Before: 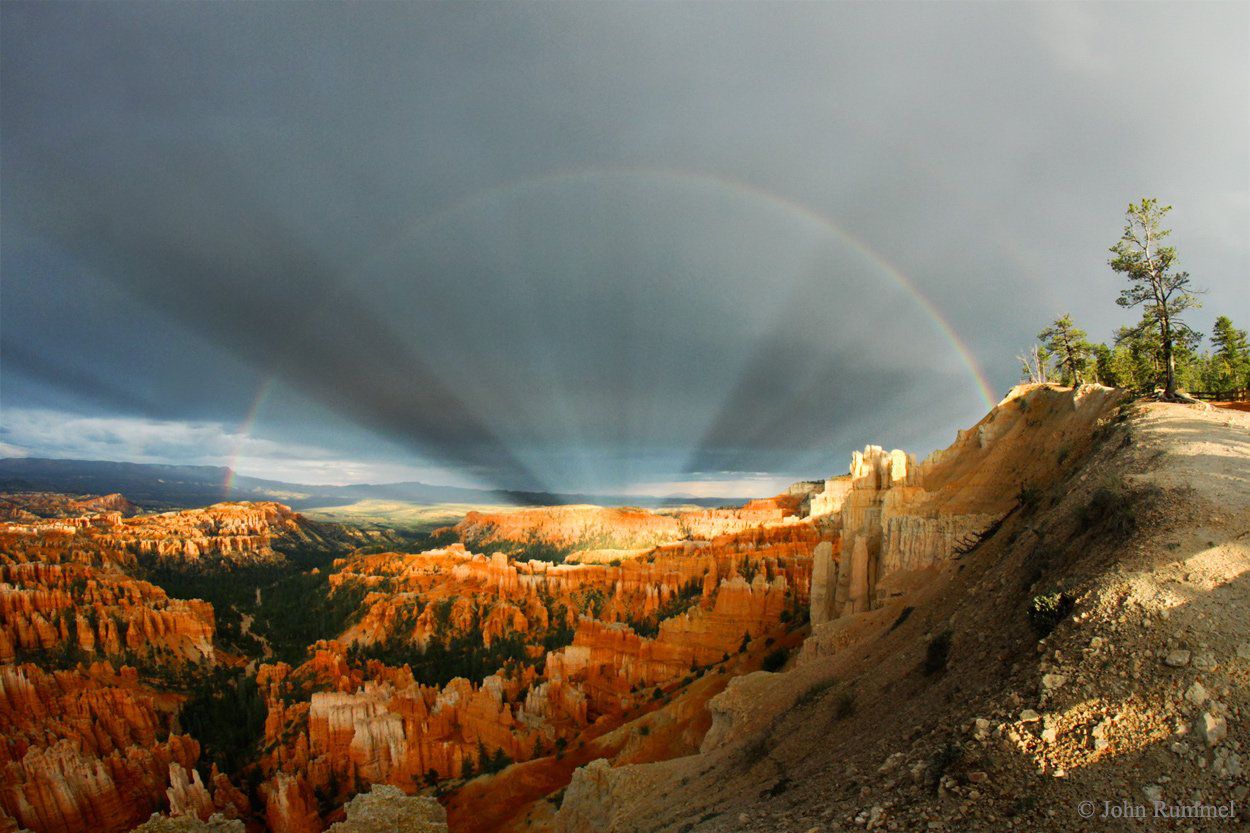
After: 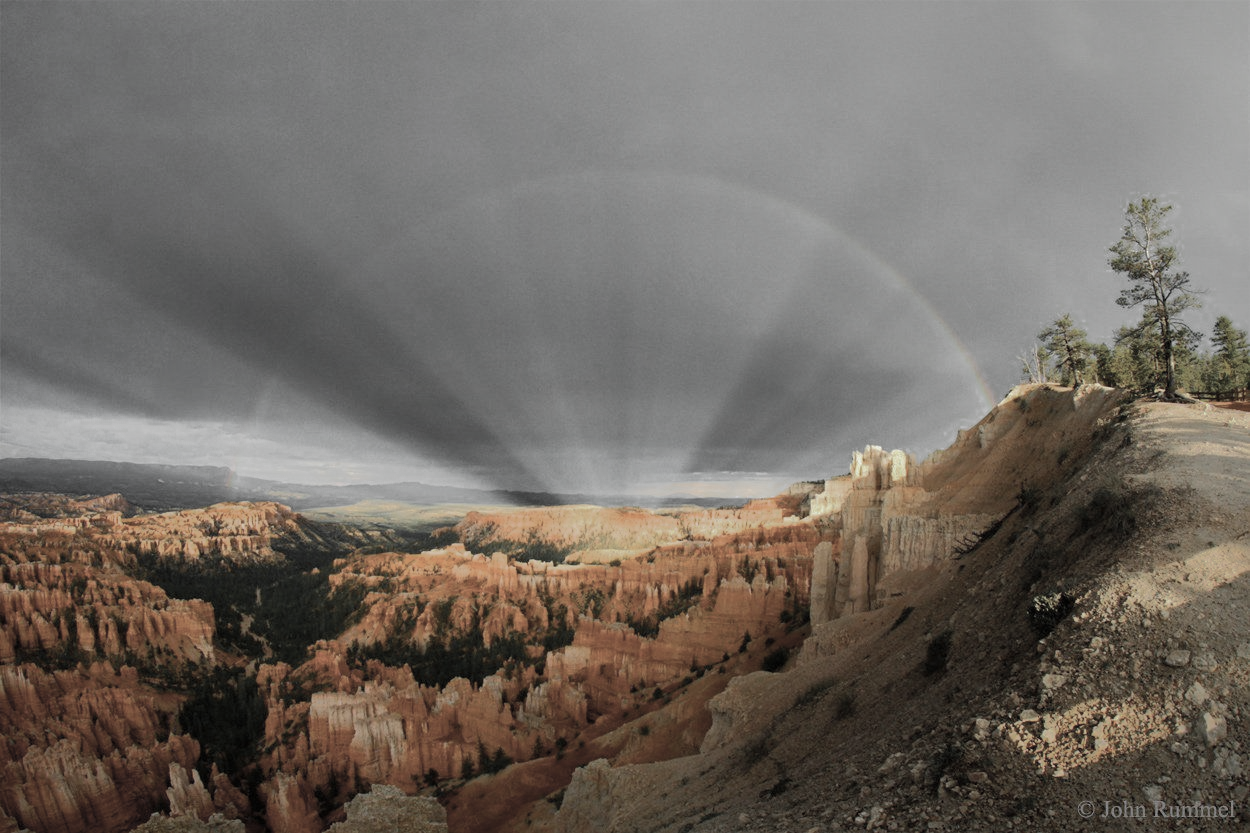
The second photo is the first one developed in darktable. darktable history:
shadows and highlights: shadows 24.97, highlights -70.44, shadows color adjustment 97.68%
color zones: curves: ch0 [(0, 0.613) (0.01, 0.613) (0.245, 0.448) (0.498, 0.529) (0.642, 0.665) (0.879, 0.777) (0.99, 0.613)]; ch1 [(0, 0.035) (0.121, 0.189) (0.259, 0.197) (0.415, 0.061) (0.589, 0.022) (0.732, 0.022) (0.857, 0.026) (0.991, 0.053)]
